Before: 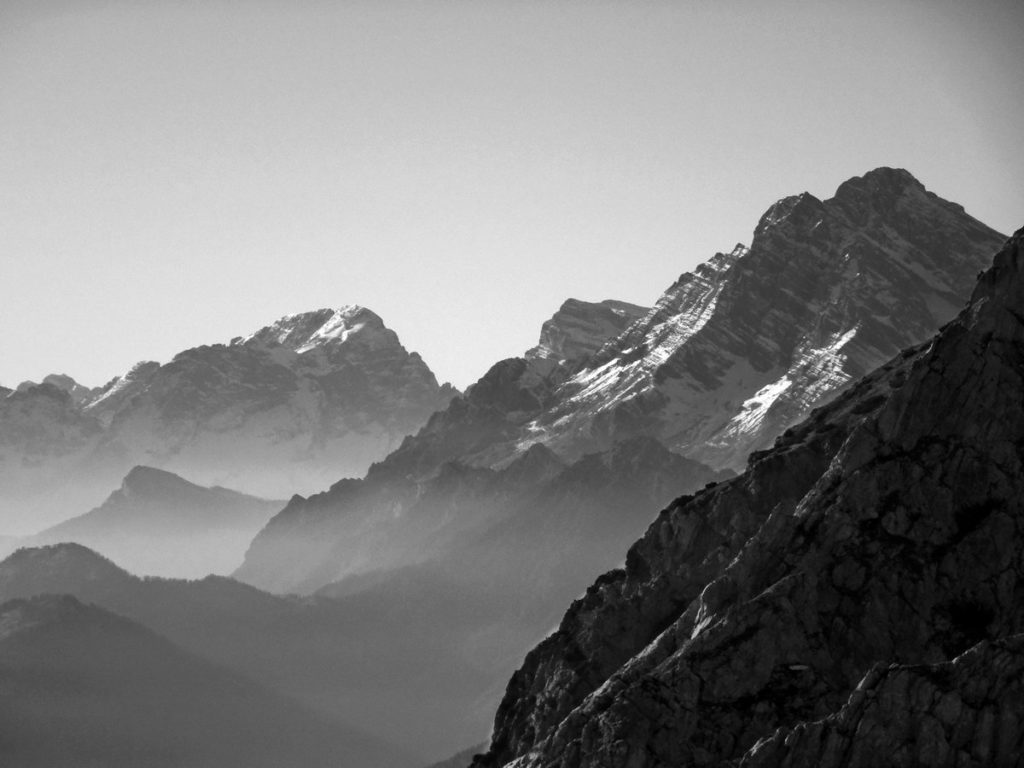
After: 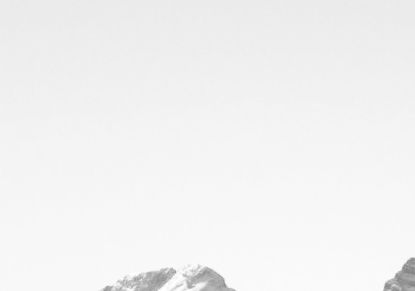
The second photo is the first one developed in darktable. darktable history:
contrast brightness saturation: saturation -0.04
tone curve: curves: ch0 [(0, 0) (0.004, 0) (0.133, 0.071) (0.325, 0.456) (0.832, 0.957) (1, 1)], color space Lab, linked channels, preserve colors none
crop: left 15.452%, top 5.459%, right 43.956%, bottom 56.62%
